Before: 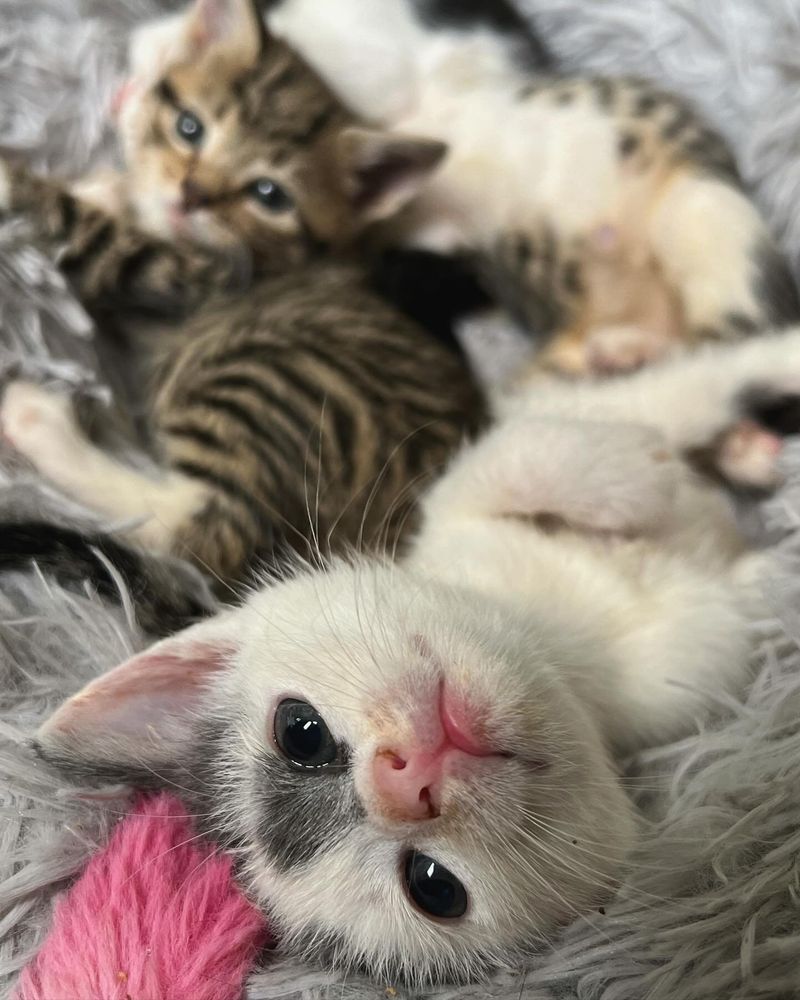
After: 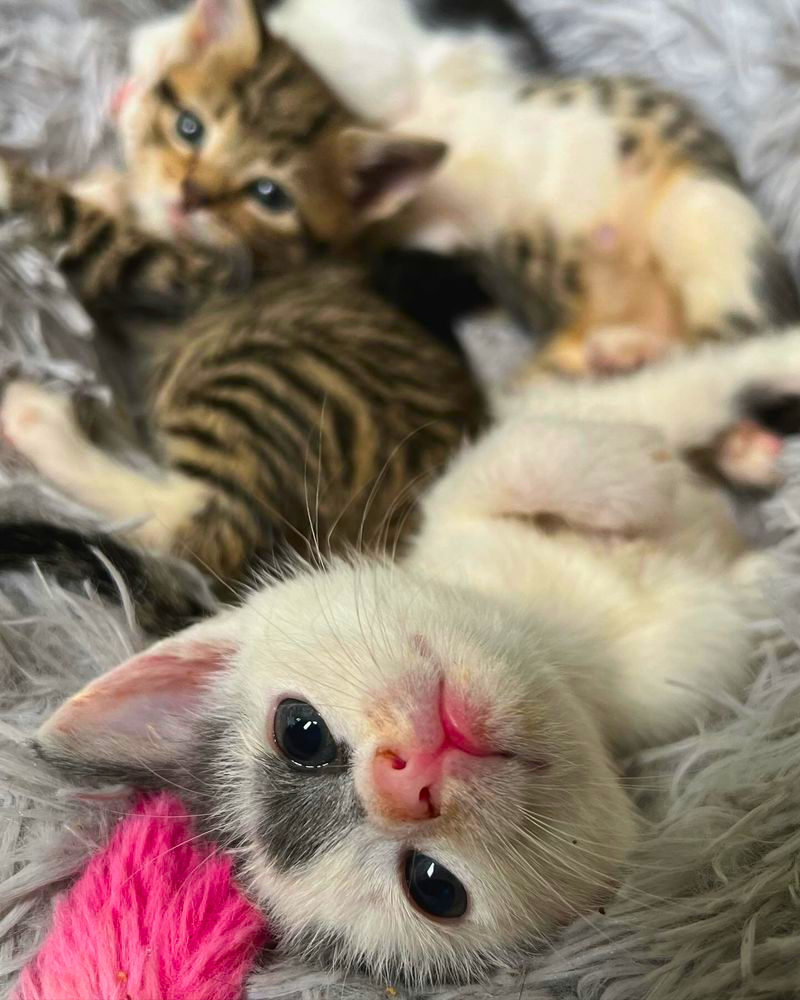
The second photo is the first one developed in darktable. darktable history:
contrast brightness saturation: saturation 0.515
